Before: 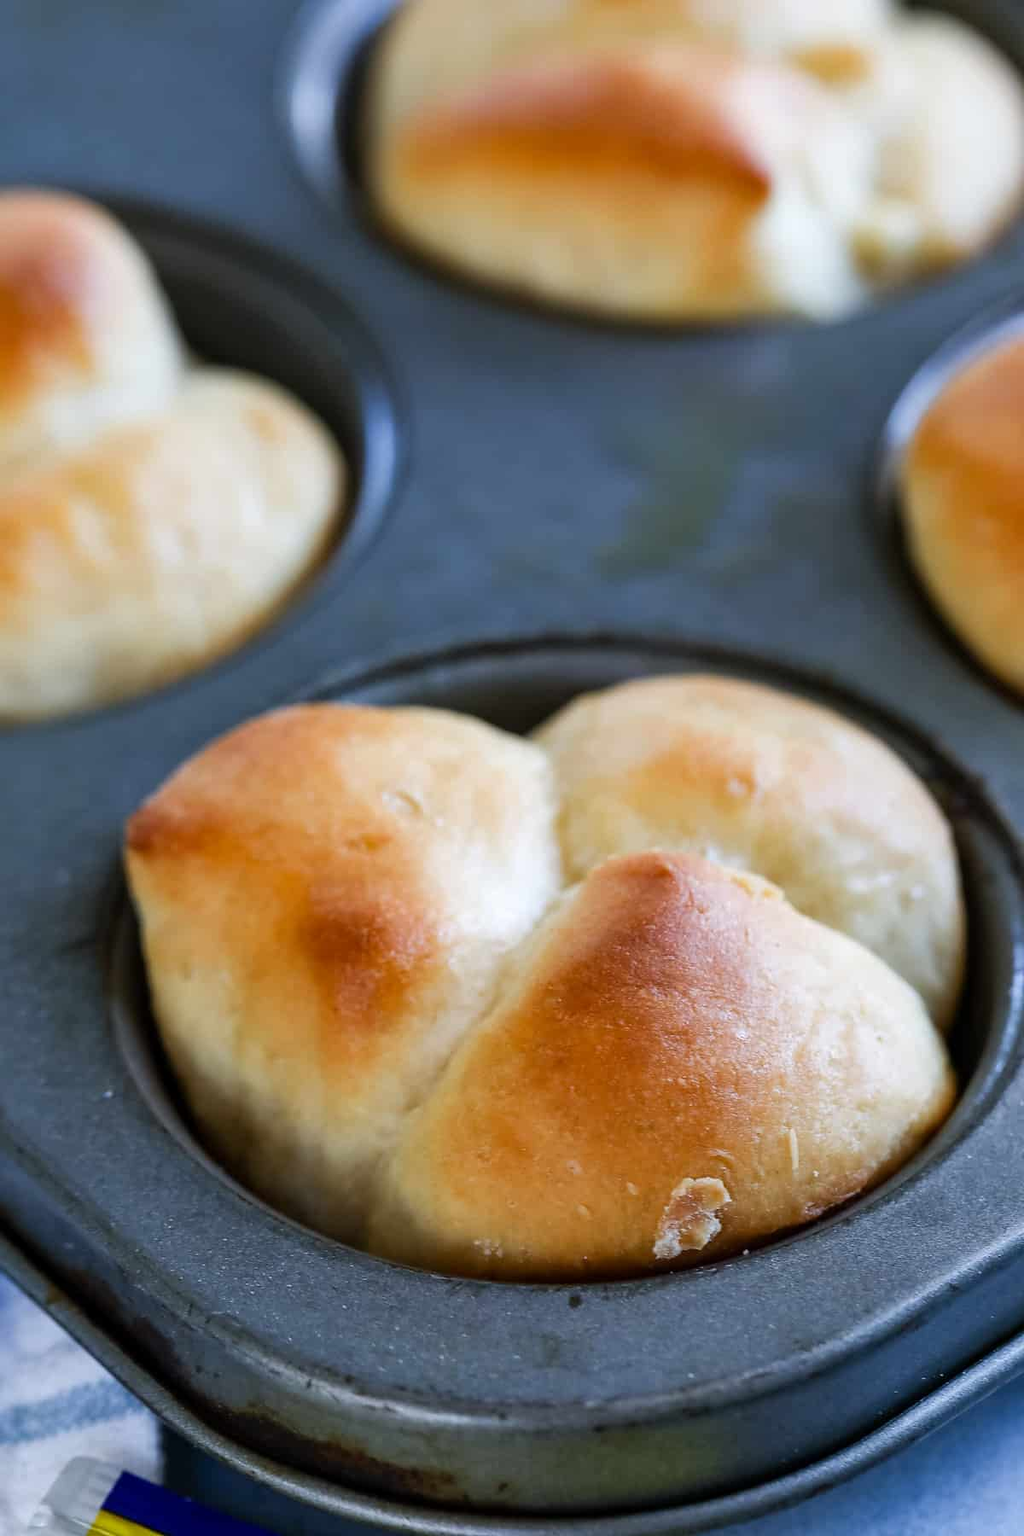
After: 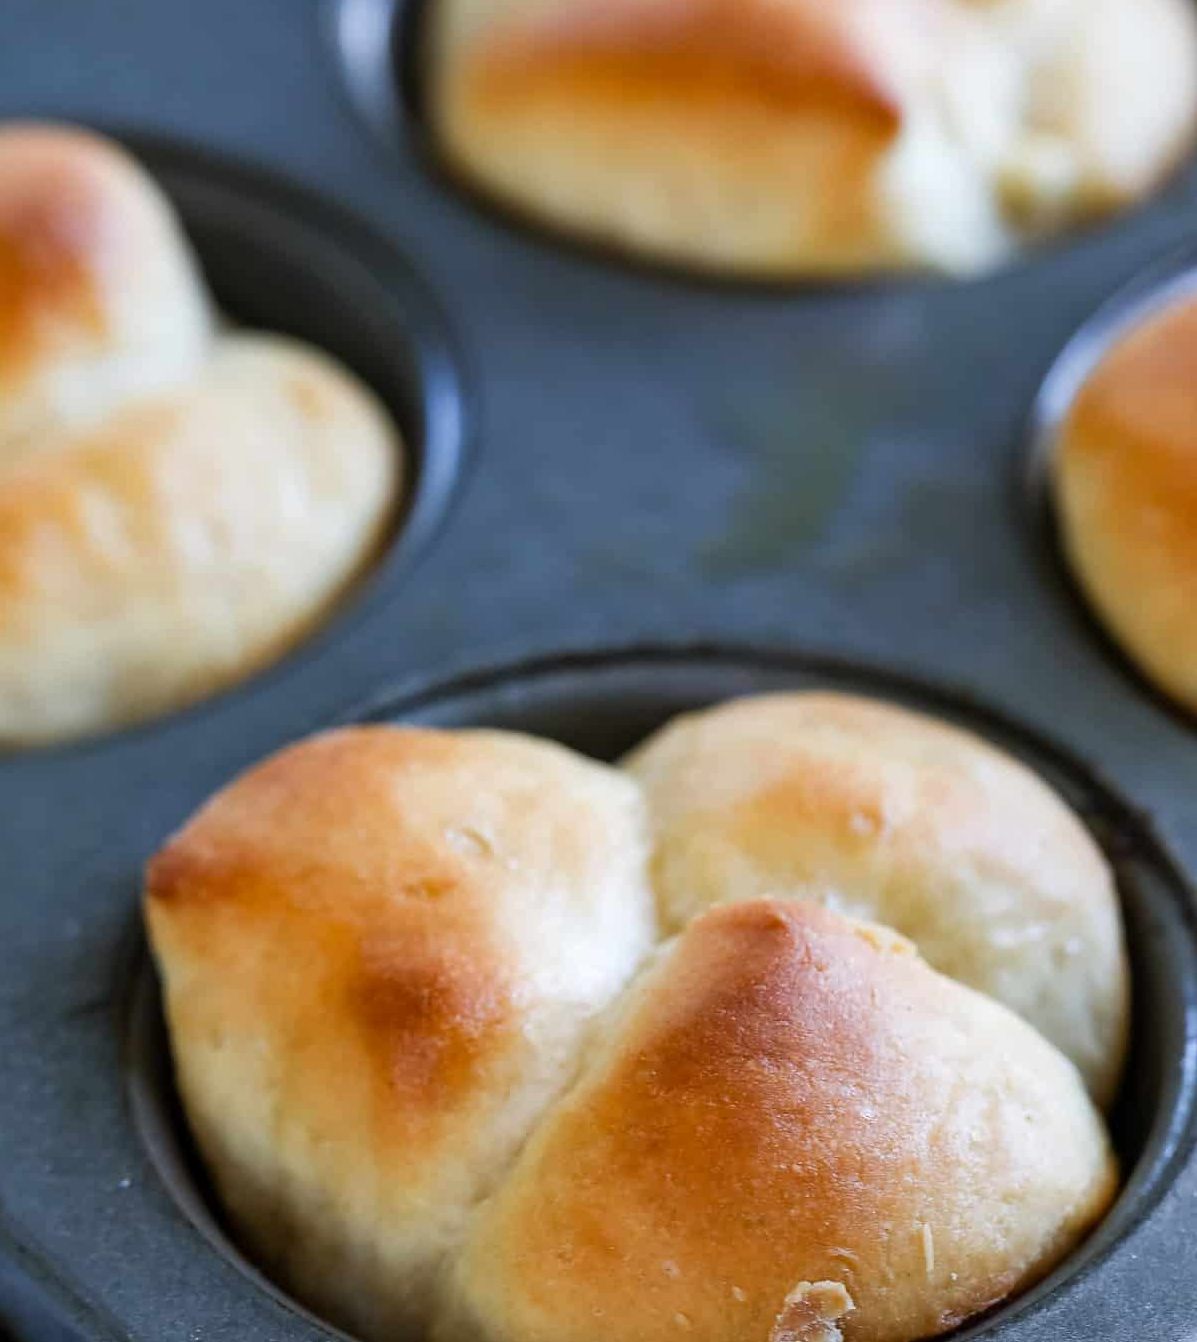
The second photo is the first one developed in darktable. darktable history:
crop: left 0.199%, top 5.547%, bottom 19.848%
tone equalizer: smoothing diameter 24.86%, edges refinement/feathering 7.07, preserve details guided filter
